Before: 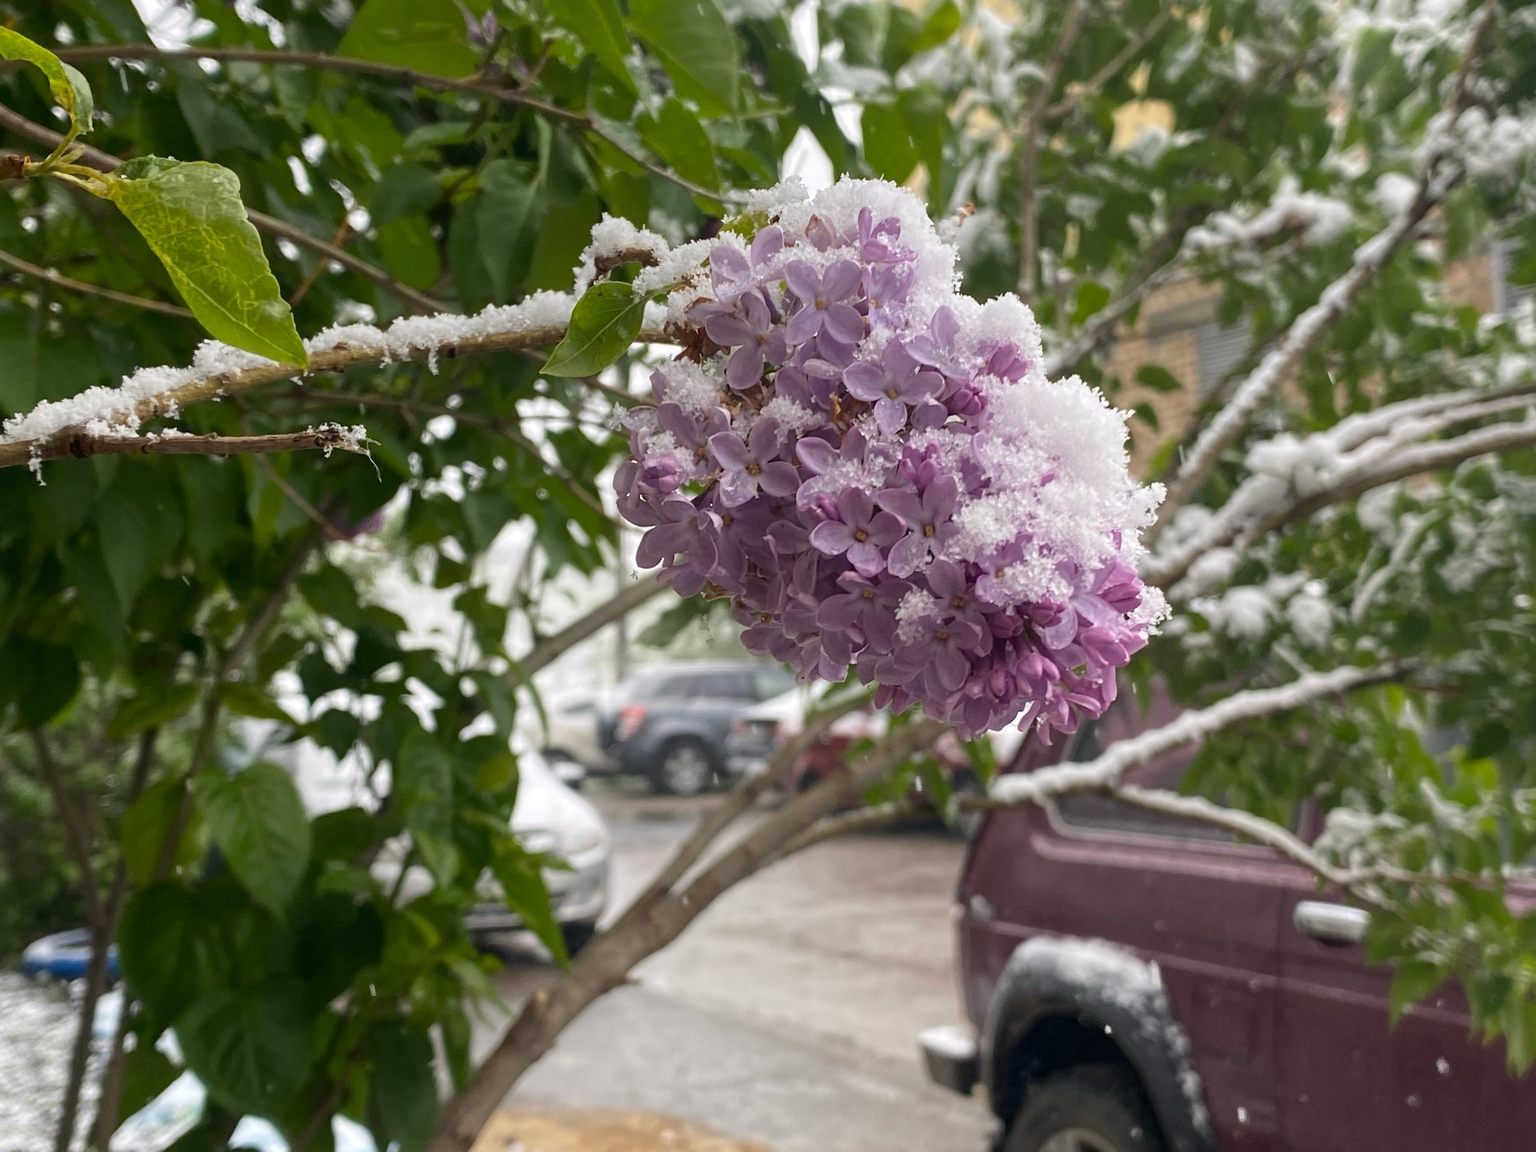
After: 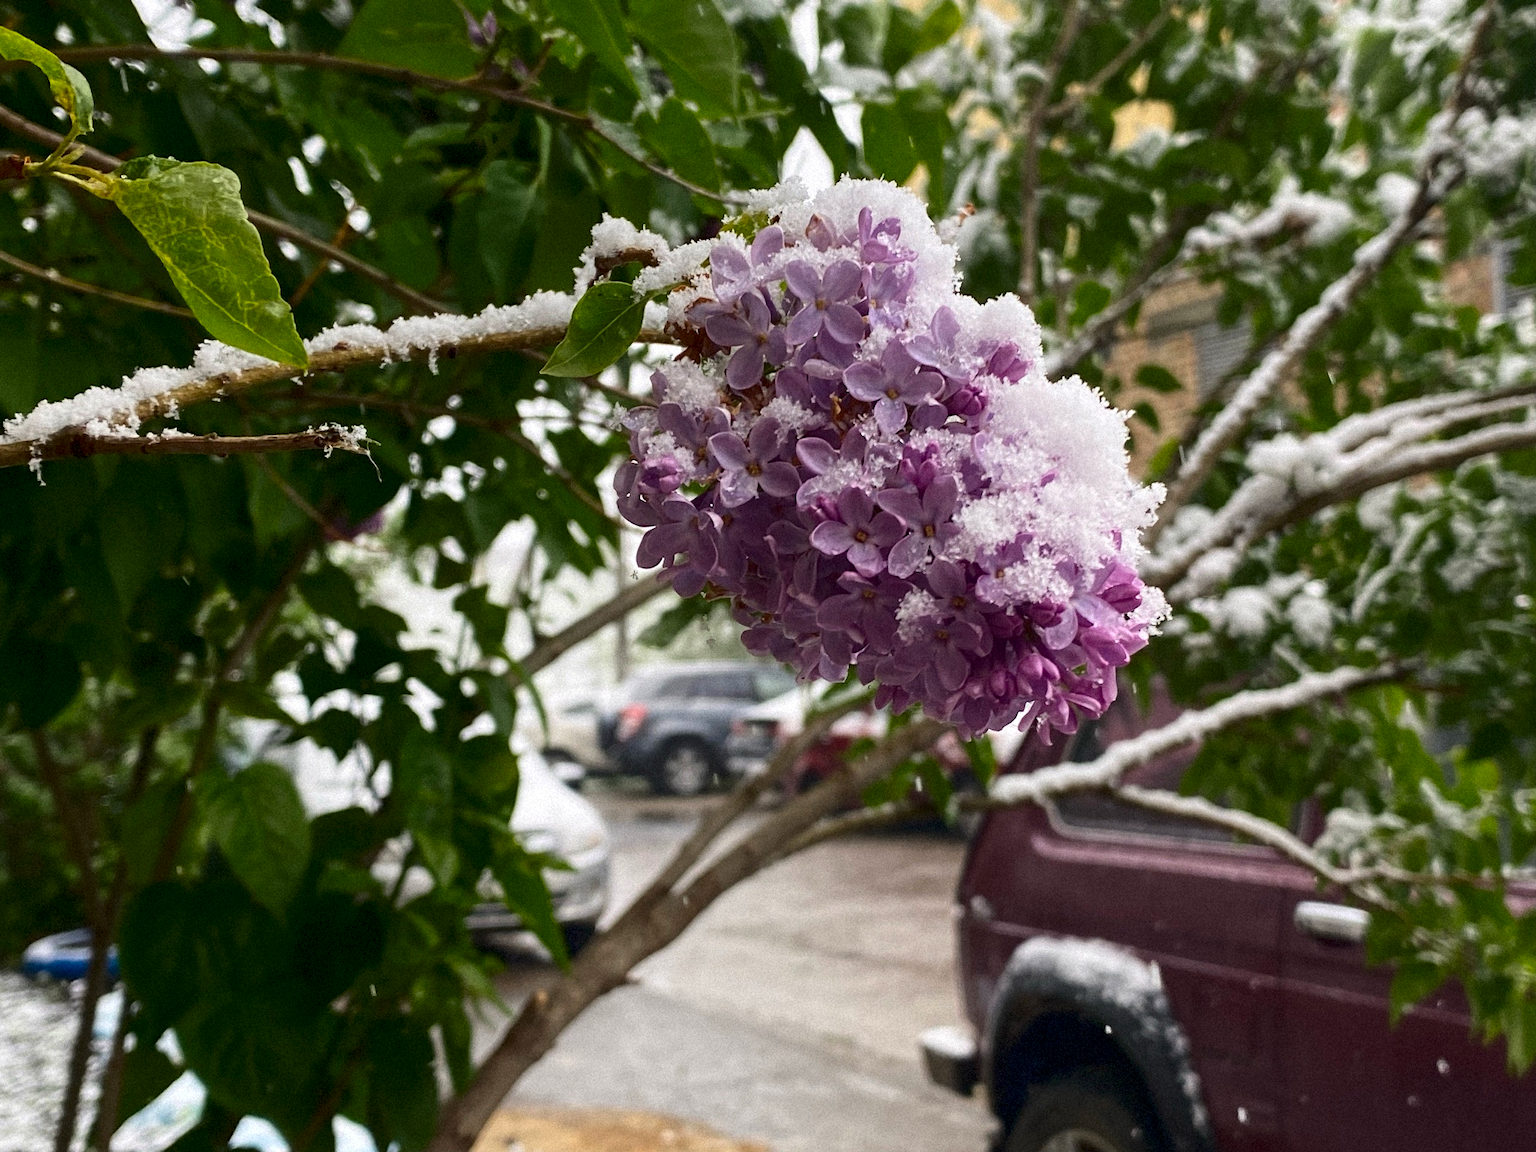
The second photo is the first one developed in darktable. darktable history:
grain: mid-tones bias 0%
contrast brightness saturation: contrast 0.19, brightness -0.11, saturation 0.21
